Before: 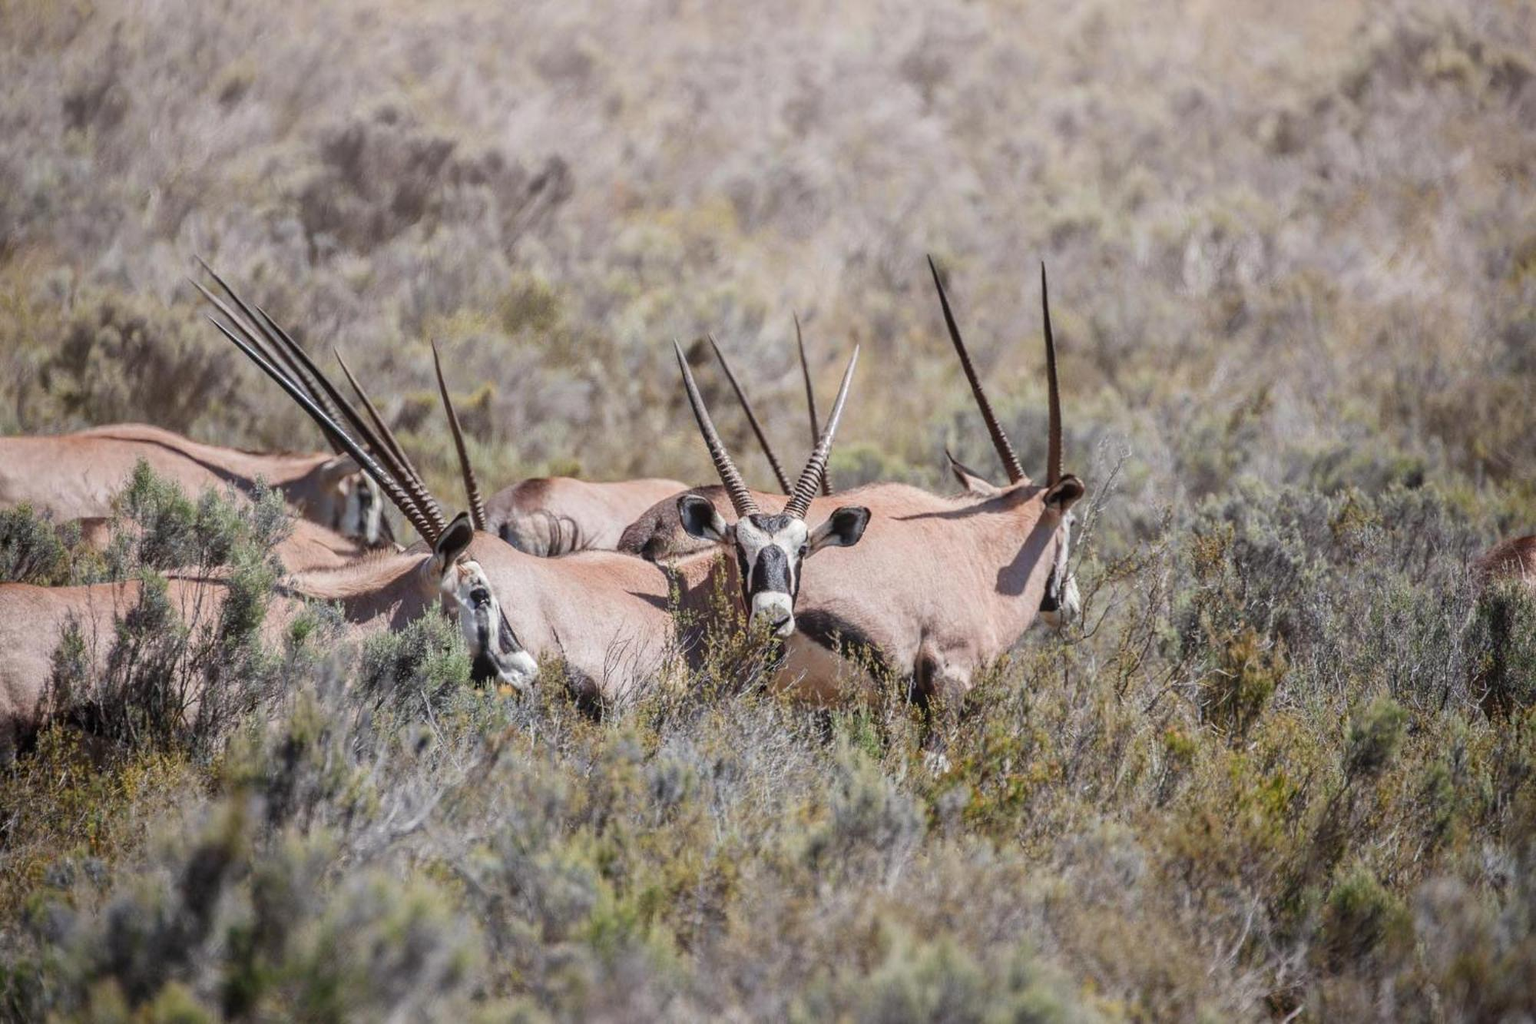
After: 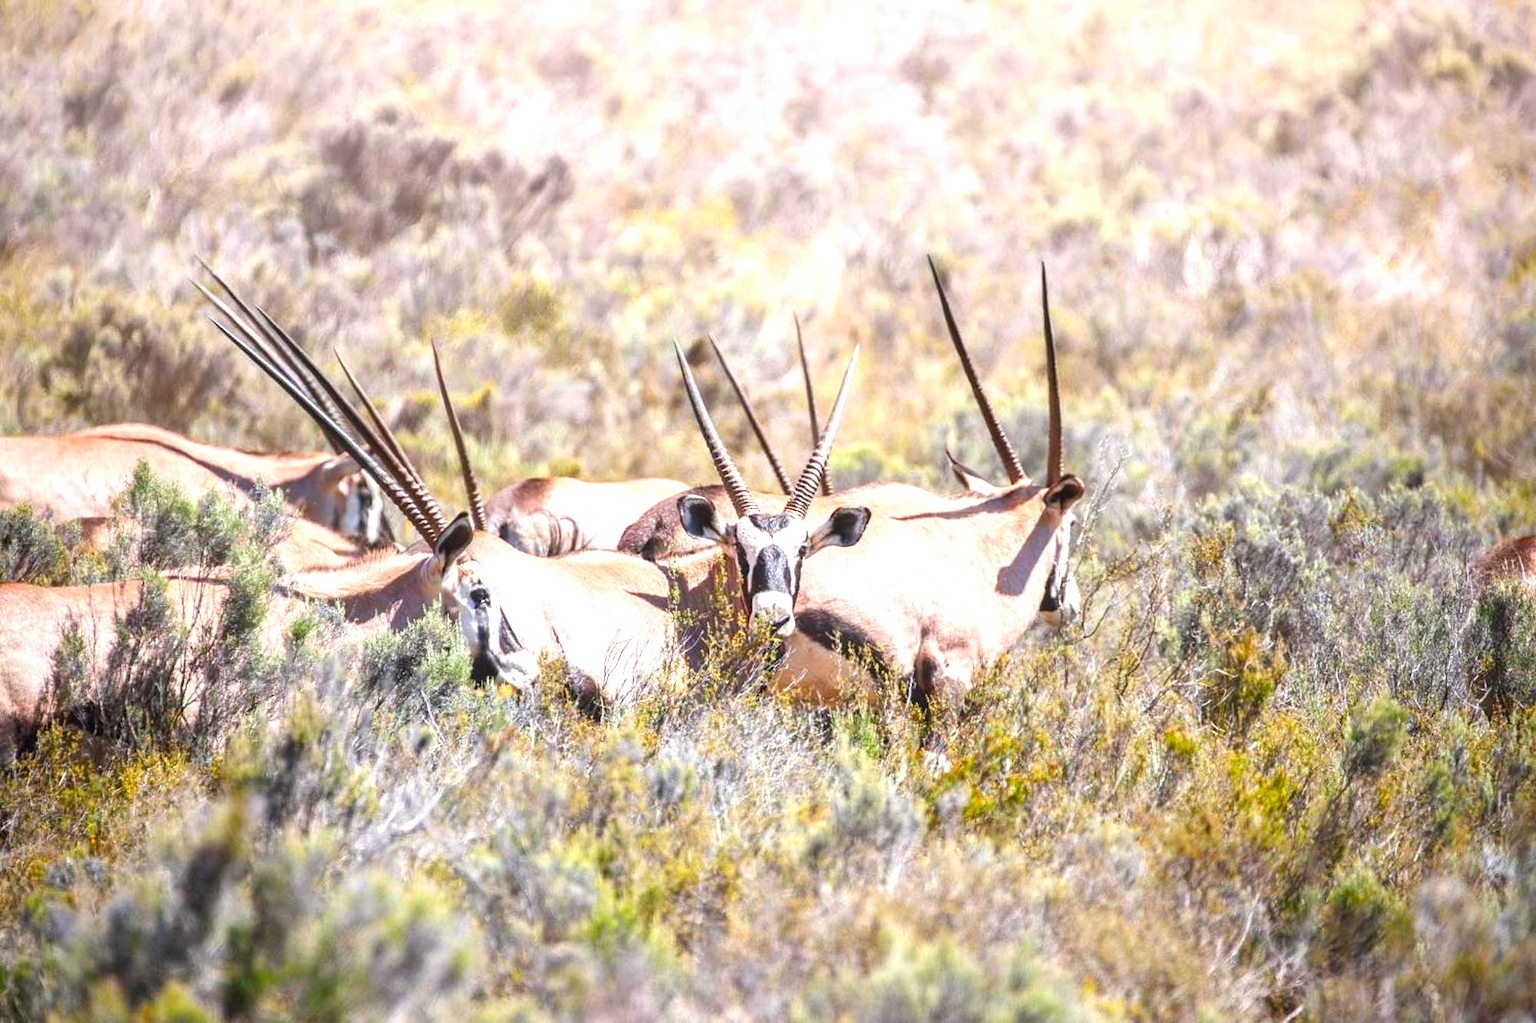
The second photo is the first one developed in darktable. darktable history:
color balance rgb: shadows lift › chroma 0.944%, shadows lift › hue 111.58°, linear chroma grading › global chroma 14.431%, perceptual saturation grading › global saturation 31.007%
exposure: black level correction 0, exposure 1.199 EV, compensate highlight preservation false
